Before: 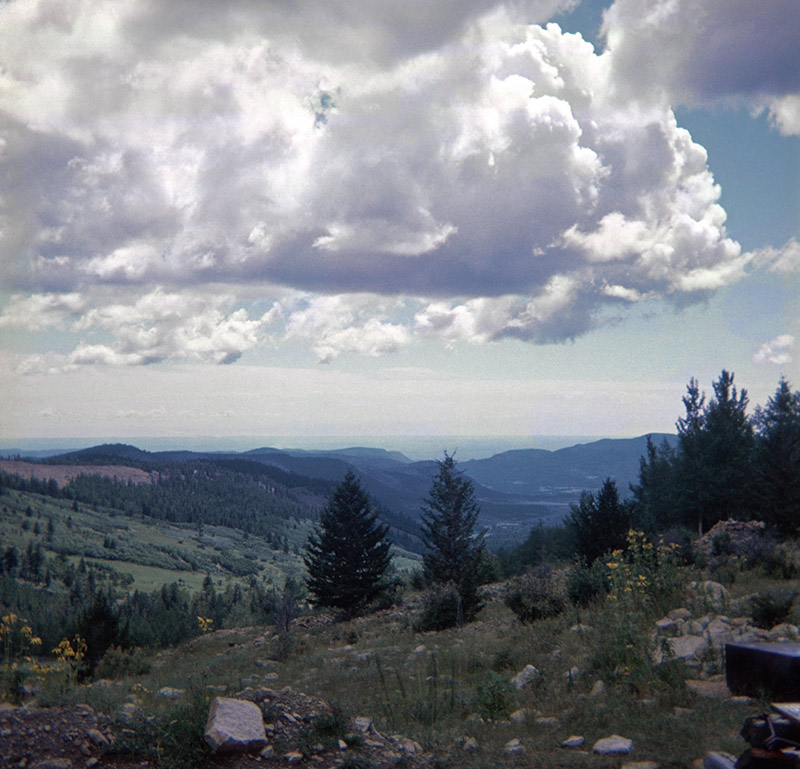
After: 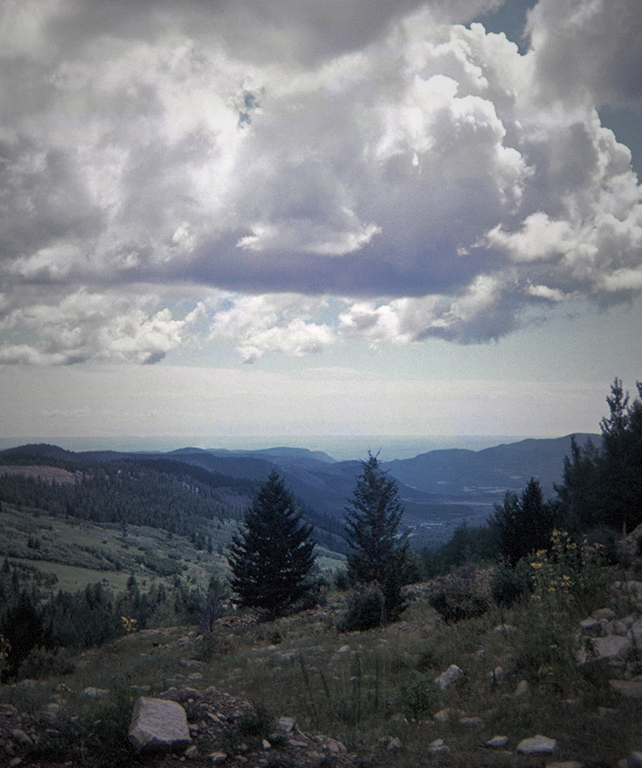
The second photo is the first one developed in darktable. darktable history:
crop and rotate: left 9.549%, right 10.137%
vignetting: fall-off start 18.58%, fall-off radius 137.18%, width/height ratio 0.62, shape 0.589, dithering 8-bit output
